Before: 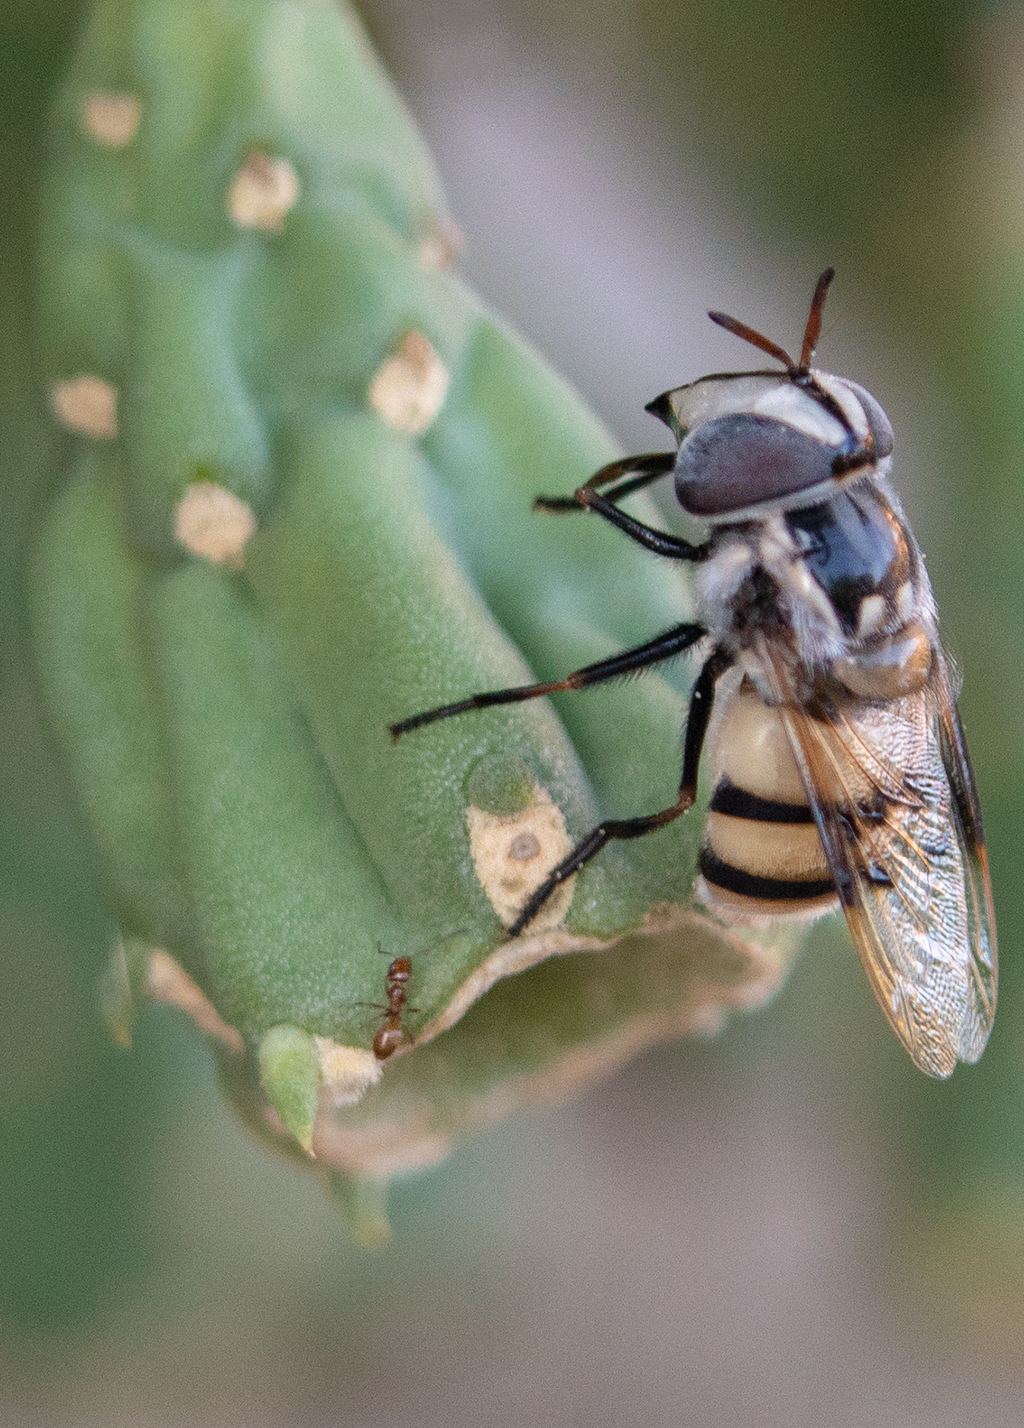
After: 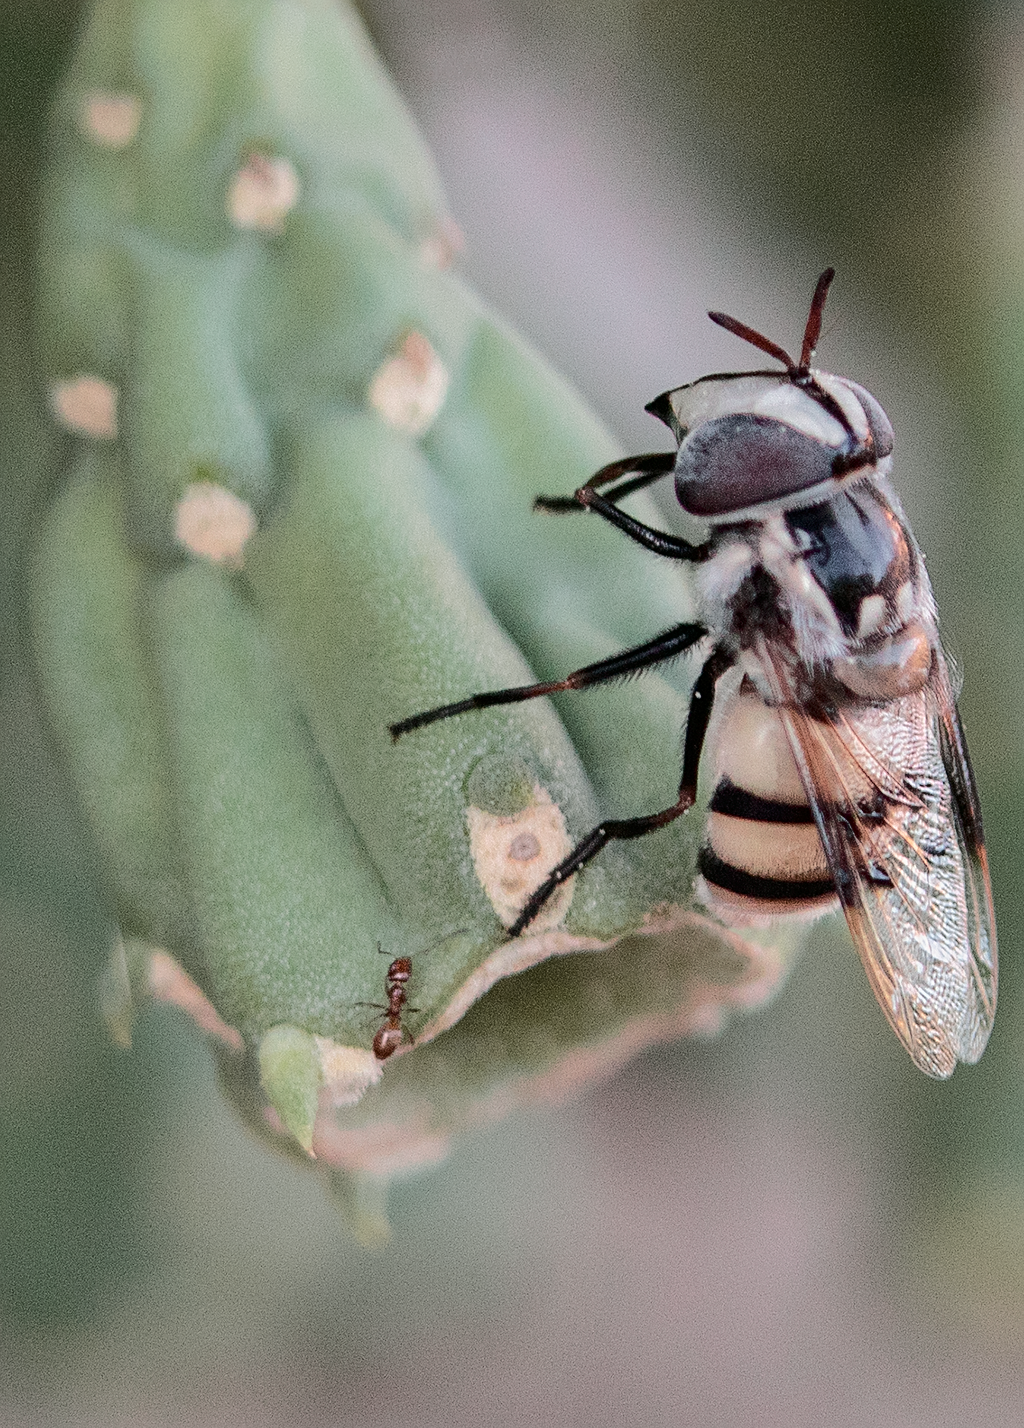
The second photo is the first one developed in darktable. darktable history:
exposure: compensate highlight preservation false
sharpen: on, module defaults
tone curve: curves: ch0 [(0, 0) (0.058, 0.022) (0.265, 0.208) (0.41, 0.417) (0.485, 0.524) (0.638, 0.673) (0.845, 0.828) (0.994, 0.964)]; ch1 [(0, 0) (0.136, 0.146) (0.317, 0.34) (0.382, 0.408) (0.469, 0.482) (0.498, 0.497) (0.557, 0.573) (0.644, 0.643) (0.725, 0.765) (1, 1)]; ch2 [(0, 0) (0.352, 0.403) (0.45, 0.469) (0.502, 0.504) (0.54, 0.524) (0.592, 0.566) (0.638, 0.599) (1, 1)], color space Lab, independent channels, preserve colors none
